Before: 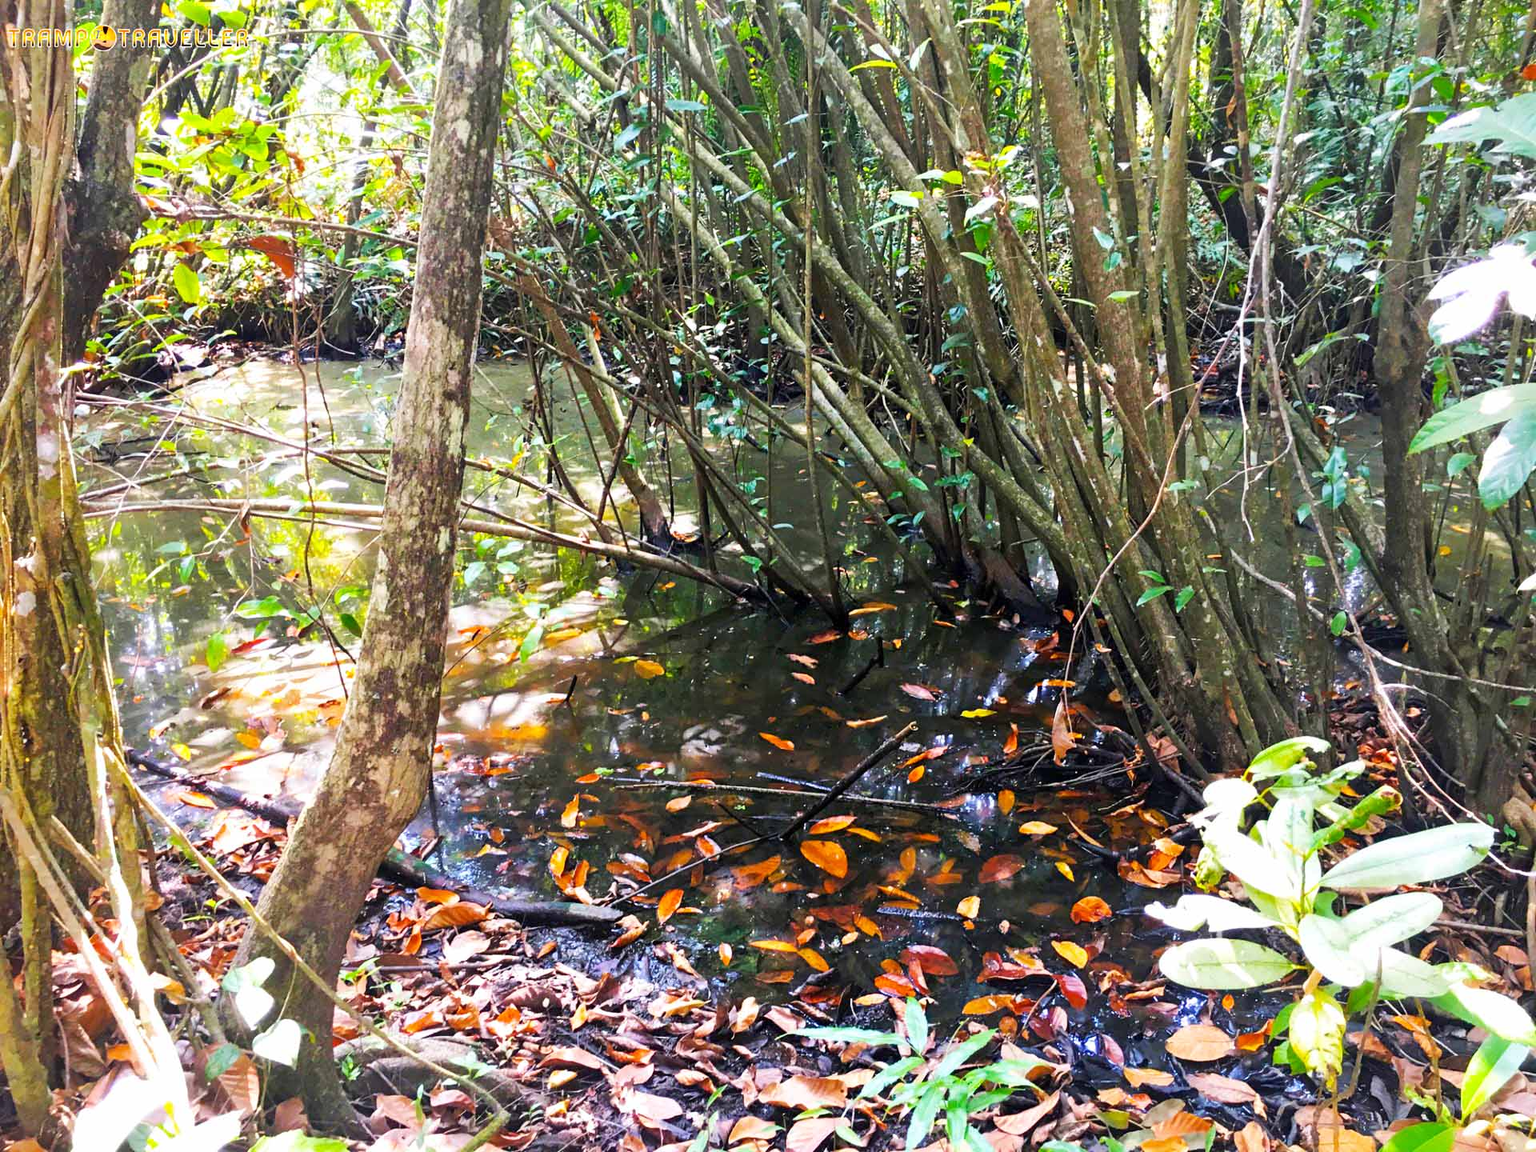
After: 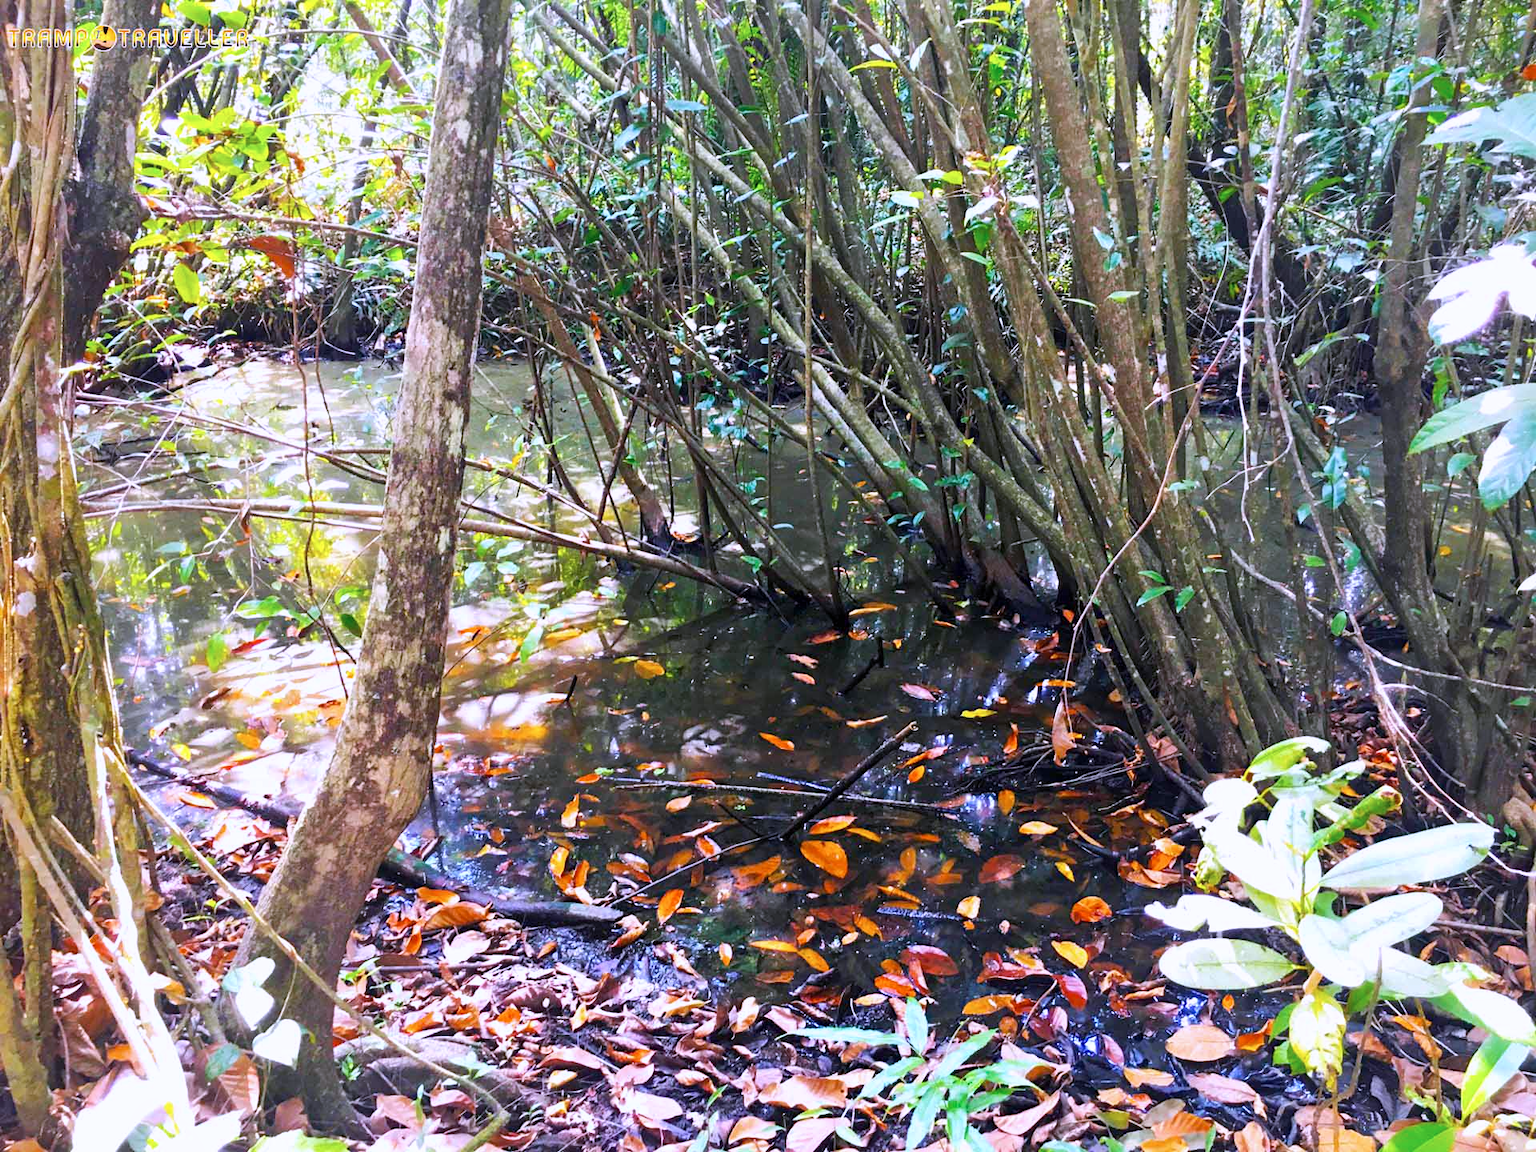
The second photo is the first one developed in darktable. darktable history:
color calibration: output R [1.063, -0.012, -0.003, 0], output B [-0.079, 0.047, 1, 0], illuminant custom, x 0.389, y 0.387, temperature 3838.64 K
tone equalizer: -7 EV 0.18 EV, -6 EV 0.12 EV, -5 EV 0.08 EV, -4 EV 0.04 EV, -2 EV -0.02 EV, -1 EV -0.04 EV, +0 EV -0.06 EV, luminance estimator HSV value / RGB max
